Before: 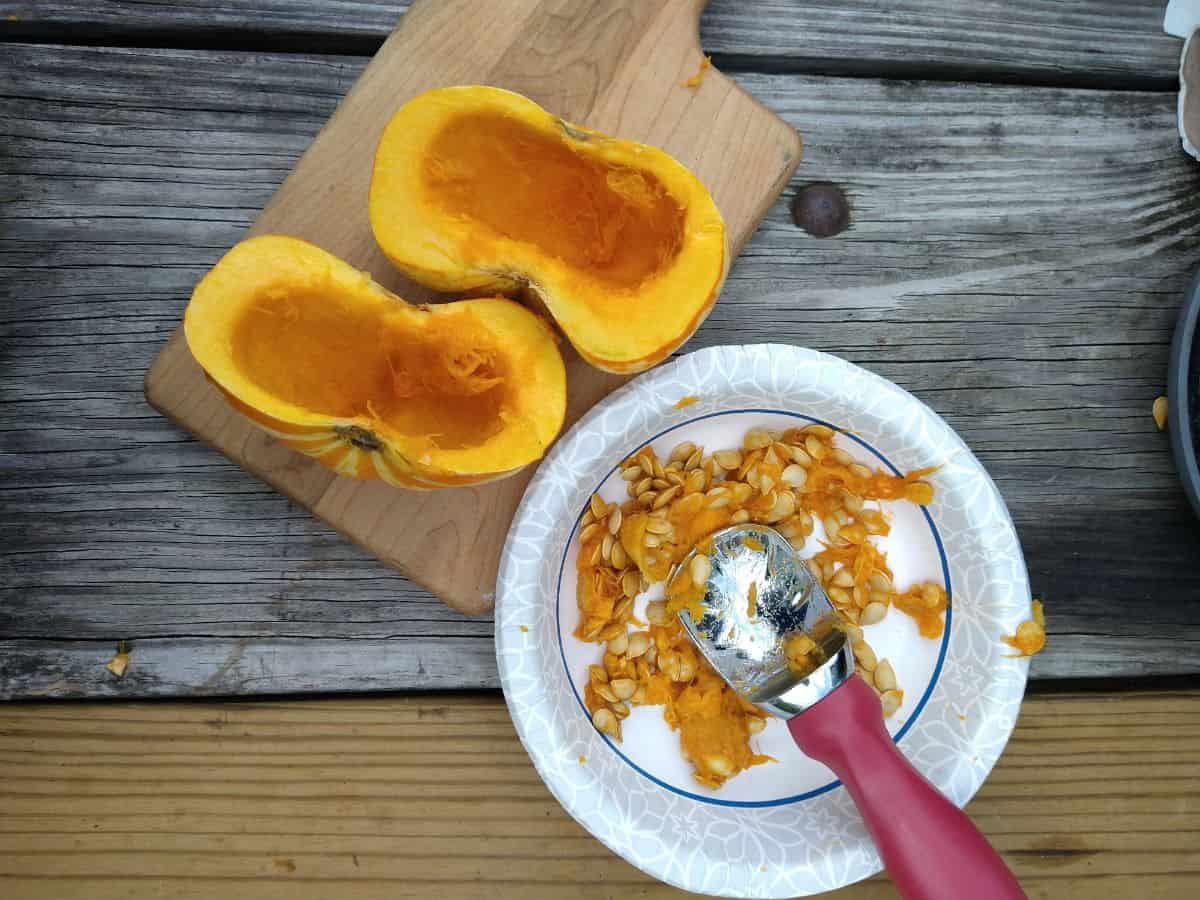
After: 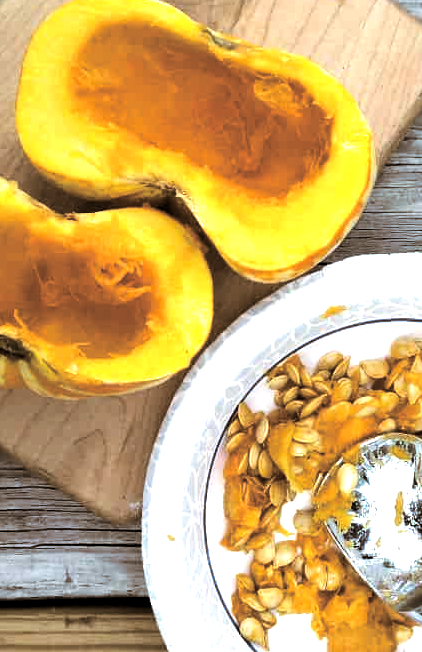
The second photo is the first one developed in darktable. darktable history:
split-toning: shadows › hue 32.4°, shadows › saturation 0.51, highlights › hue 180°, highlights › saturation 0, balance -60.17, compress 55.19%
tone equalizer: -8 EV -1.08 EV, -7 EV -1.01 EV, -6 EV -0.867 EV, -5 EV -0.578 EV, -3 EV 0.578 EV, -2 EV 0.867 EV, -1 EV 1.01 EV, +0 EV 1.08 EV, edges refinement/feathering 500, mask exposure compensation -1.57 EV, preserve details no
crop and rotate: left 29.476%, top 10.214%, right 35.32%, bottom 17.333%
levels: levels [0.026, 0.507, 0.987]
